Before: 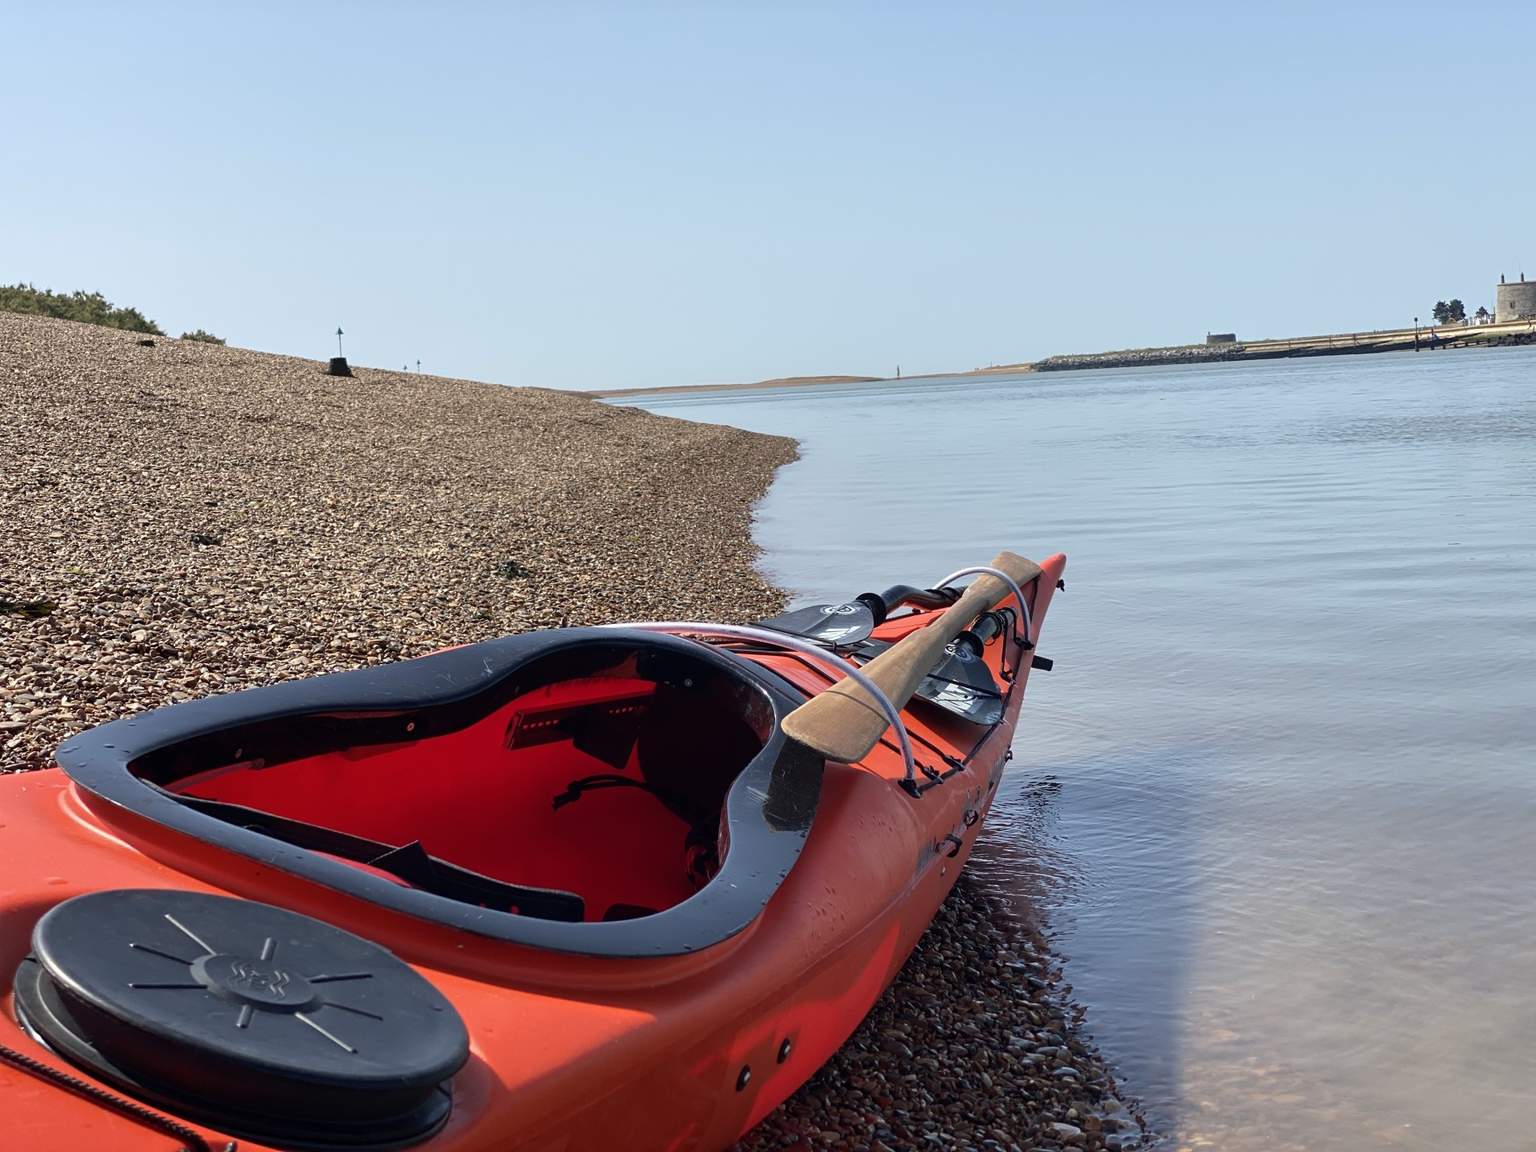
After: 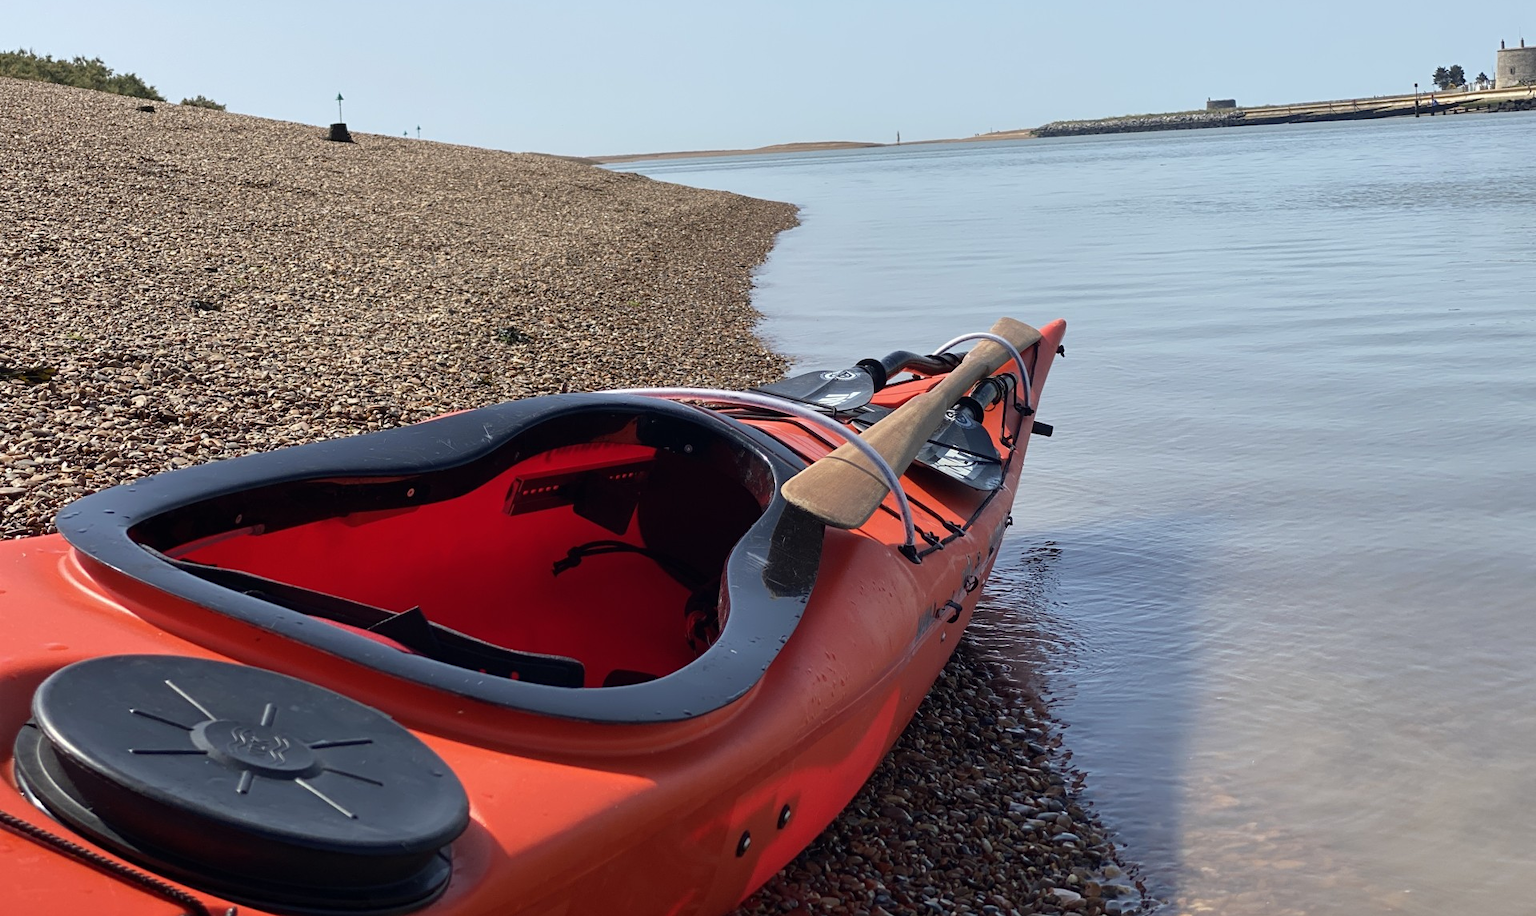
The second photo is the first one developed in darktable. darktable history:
crop and rotate: top 20.356%
